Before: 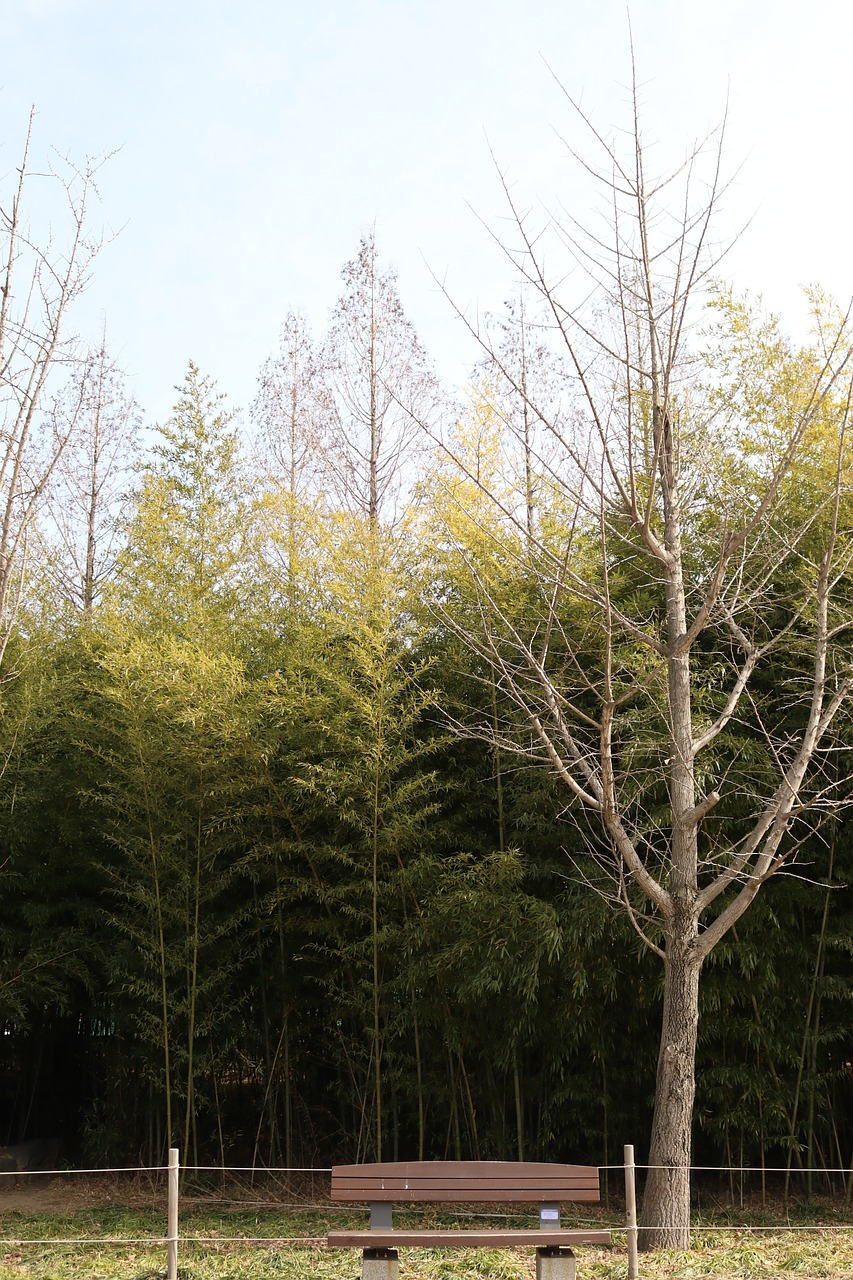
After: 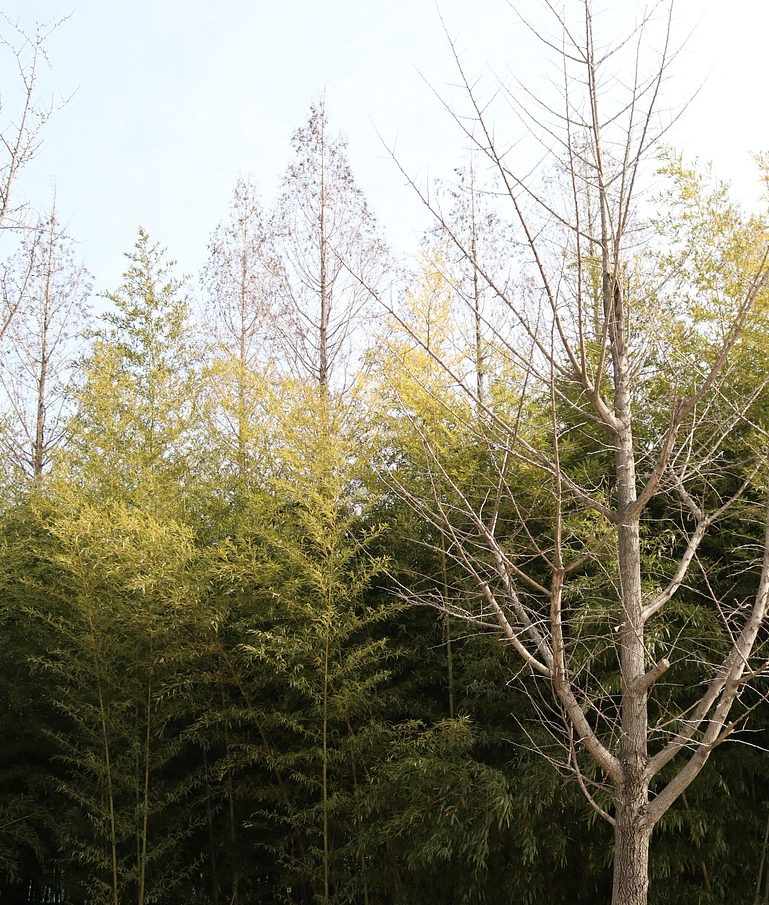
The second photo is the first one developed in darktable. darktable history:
crop: left 5.969%, top 10.392%, right 3.78%, bottom 18.894%
